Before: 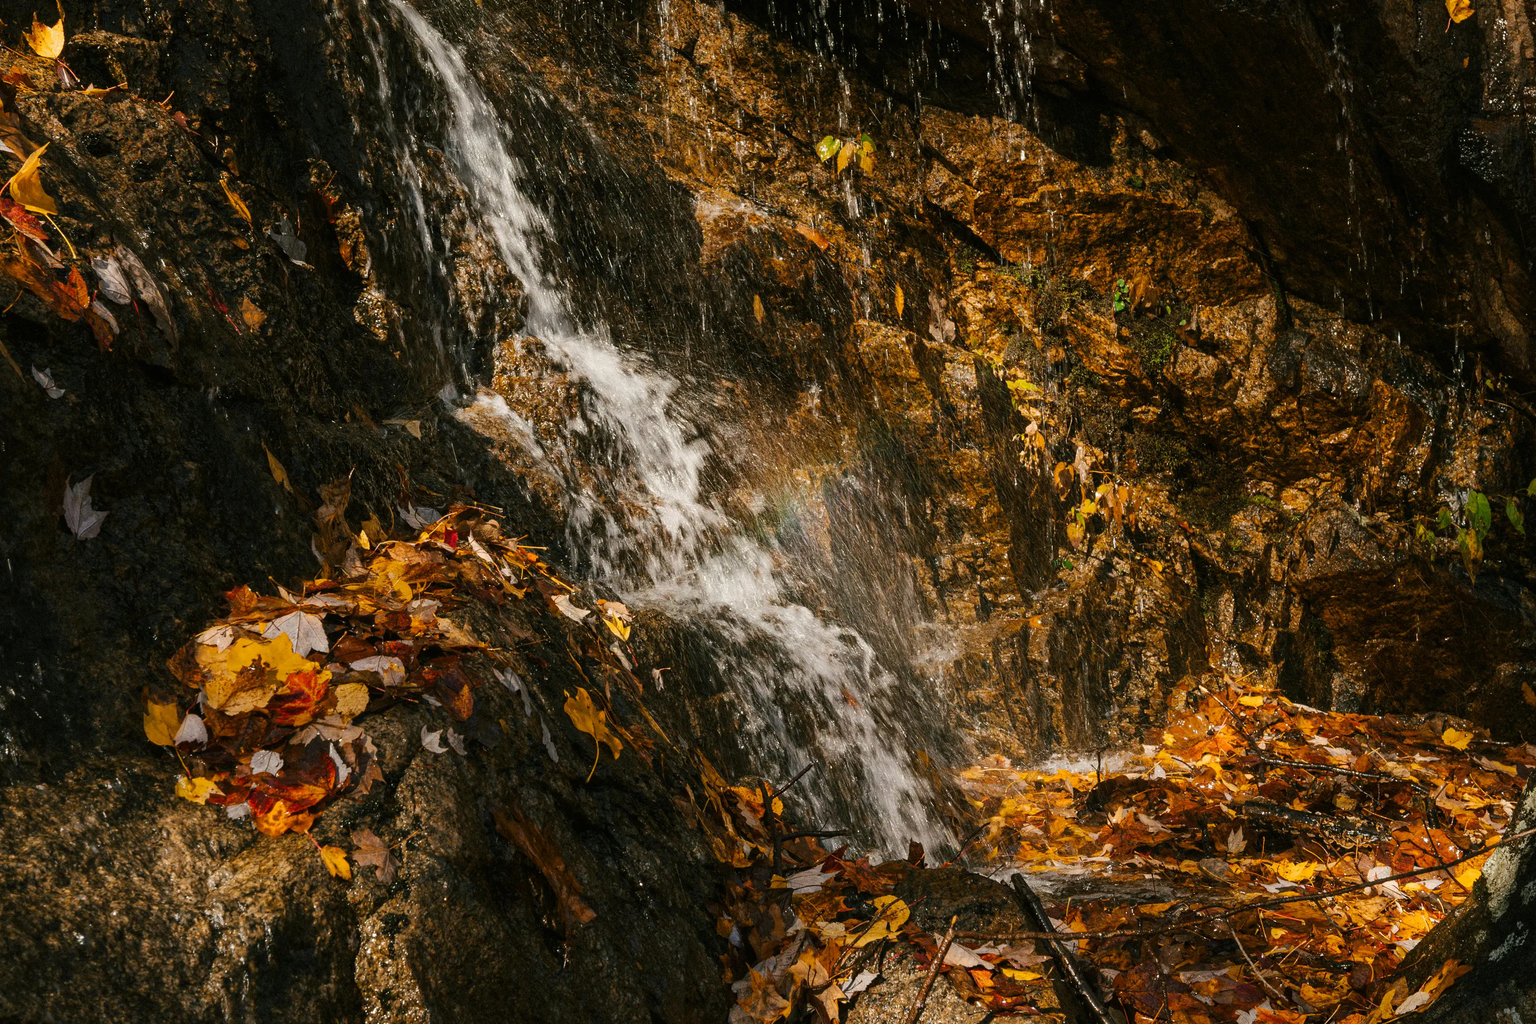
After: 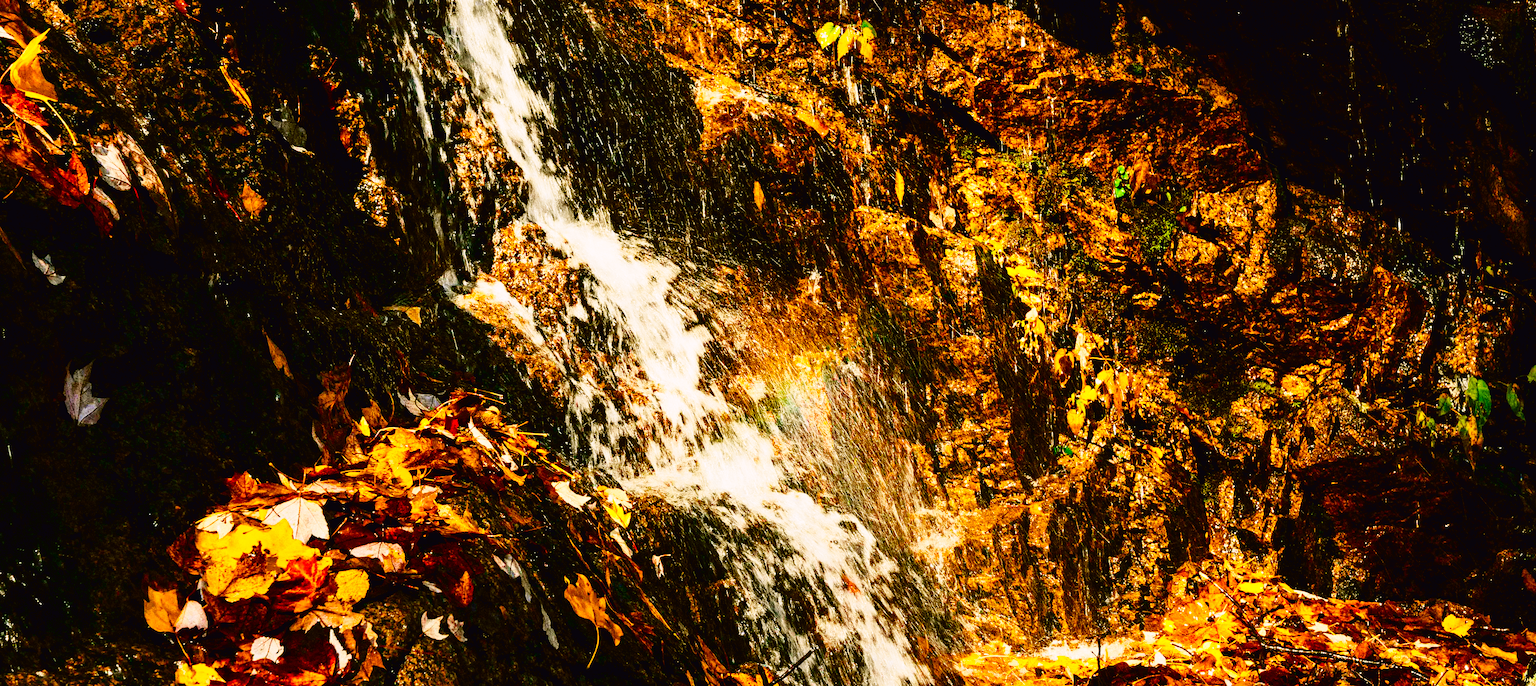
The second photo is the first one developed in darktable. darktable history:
base curve: curves: ch0 [(0, 0.003) (0.001, 0.002) (0.006, 0.004) (0.02, 0.022) (0.048, 0.086) (0.094, 0.234) (0.162, 0.431) (0.258, 0.629) (0.385, 0.8) (0.548, 0.918) (0.751, 0.988) (1, 1)], preserve colors none
tone curve: curves: ch0 [(0, 0.011) (0.053, 0.026) (0.174, 0.115) (0.398, 0.444) (0.673, 0.775) (0.829, 0.906) (0.991, 0.981)]; ch1 [(0, 0) (0.276, 0.206) (0.409, 0.383) (0.473, 0.458) (0.492, 0.501) (0.512, 0.513) (0.54, 0.543) (0.585, 0.617) (0.659, 0.686) (0.78, 0.8) (1, 1)]; ch2 [(0, 0) (0.438, 0.449) (0.473, 0.469) (0.503, 0.5) (0.523, 0.534) (0.562, 0.594) (0.612, 0.635) (0.695, 0.713) (1, 1)], color space Lab, independent channels, preserve colors none
crop: top 11.143%, bottom 21.766%
color balance rgb: linear chroma grading › global chroma 15.032%, perceptual saturation grading › global saturation 9.427%, perceptual saturation grading › highlights -12.734%, perceptual saturation grading › mid-tones 14.389%, perceptual saturation grading › shadows 22.697%, global vibrance 16.345%, saturation formula JzAzBz (2021)
